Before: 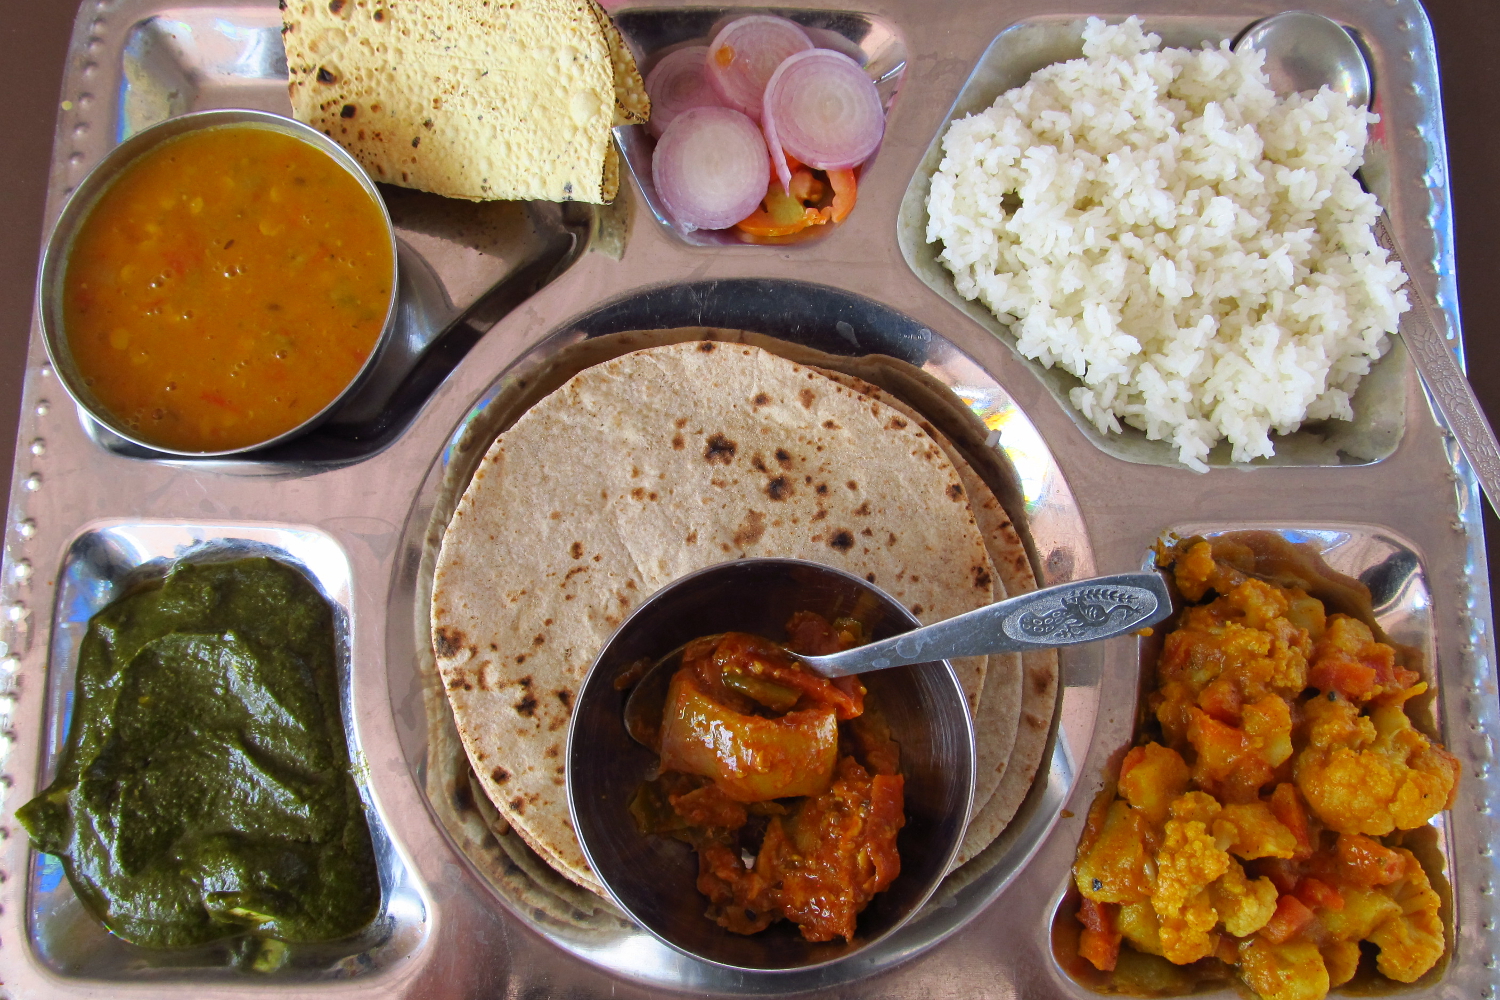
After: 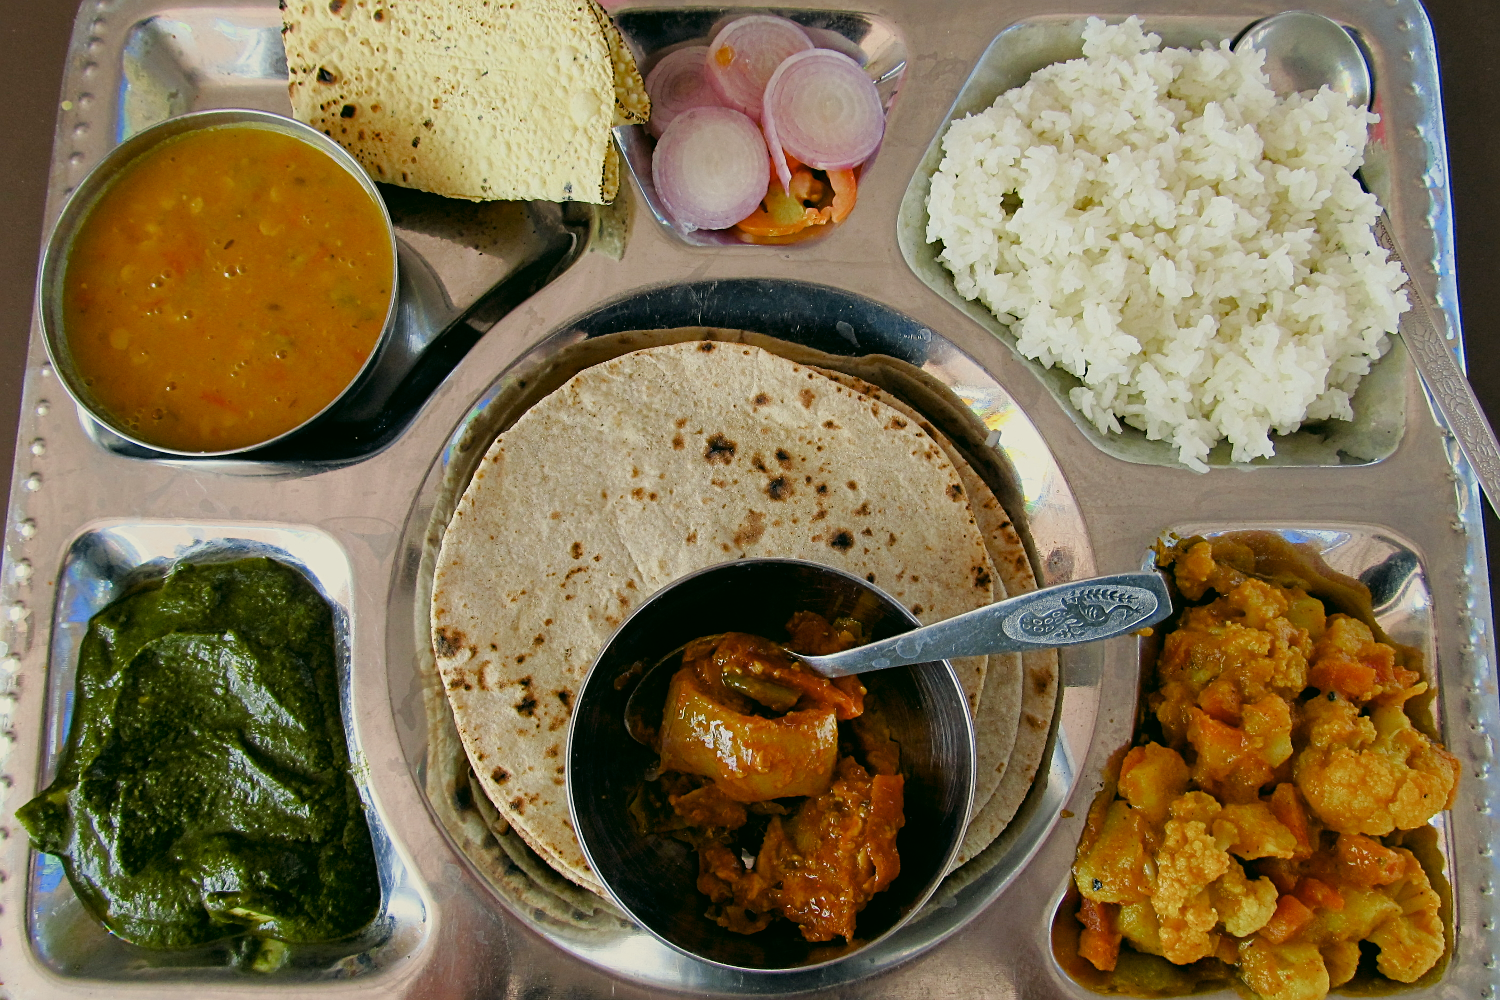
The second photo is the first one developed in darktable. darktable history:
sharpen: radius 2.219, amount 0.384, threshold 0.005
color correction: highlights a* -0.457, highlights b* 9.6, shadows a* -8.77, shadows b* 0.924
filmic rgb: black relative exposure -11.74 EV, white relative exposure 5.45 EV, threshold 5.99 EV, hardness 4.49, latitude 50.03%, contrast 1.142, enable highlight reconstruction true
color balance rgb: perceptual saturation grading › global saturation 0.419%, perceptual saturation grading › highlights -25.818%, perceptual saturation grading › shadows 29.812%, contrast -10.417%
